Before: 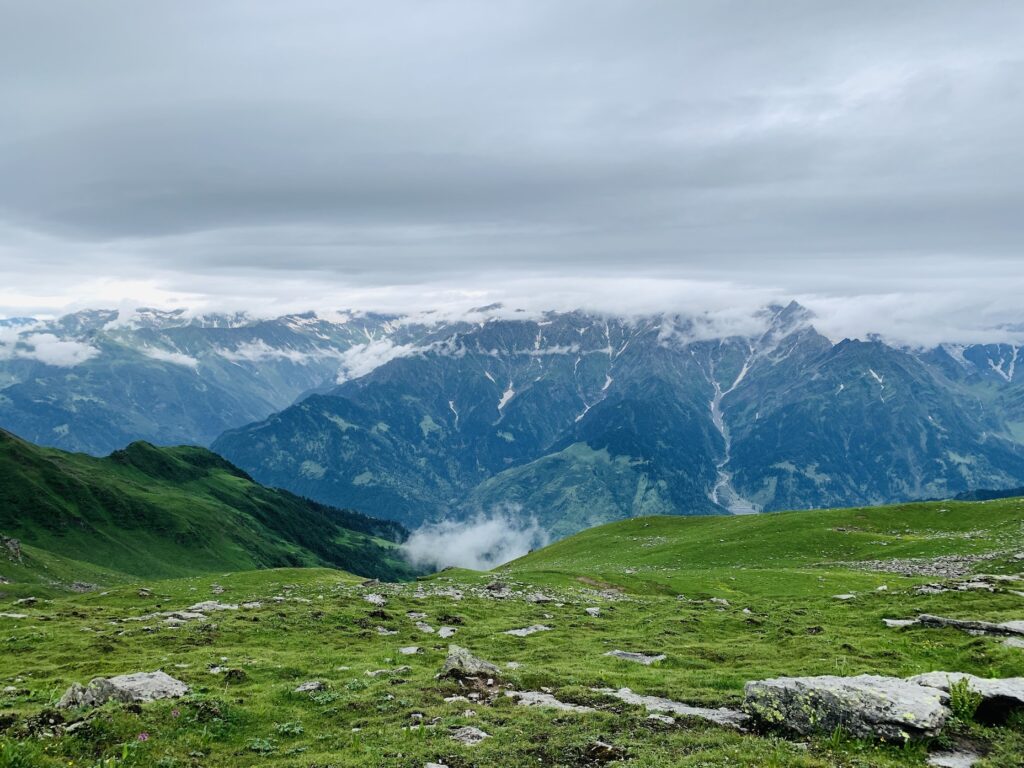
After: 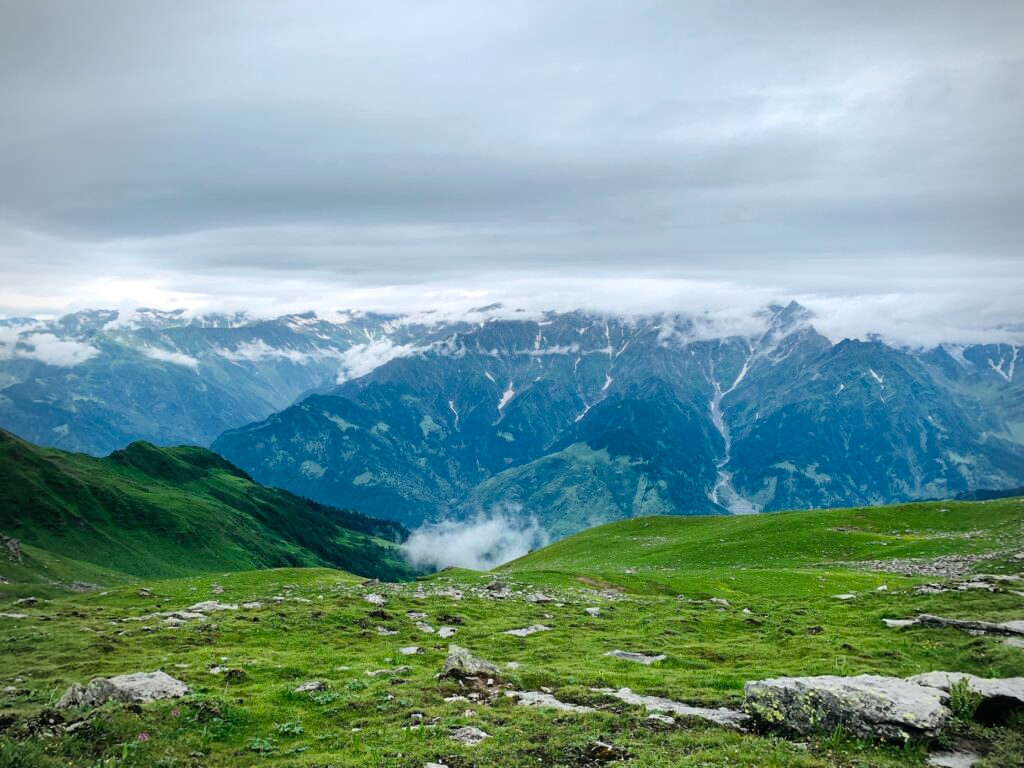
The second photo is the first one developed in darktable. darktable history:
vignetting: fall-off radius 60.92%
exposure: exposure 0.2 EV, compensate highlight preservation false
